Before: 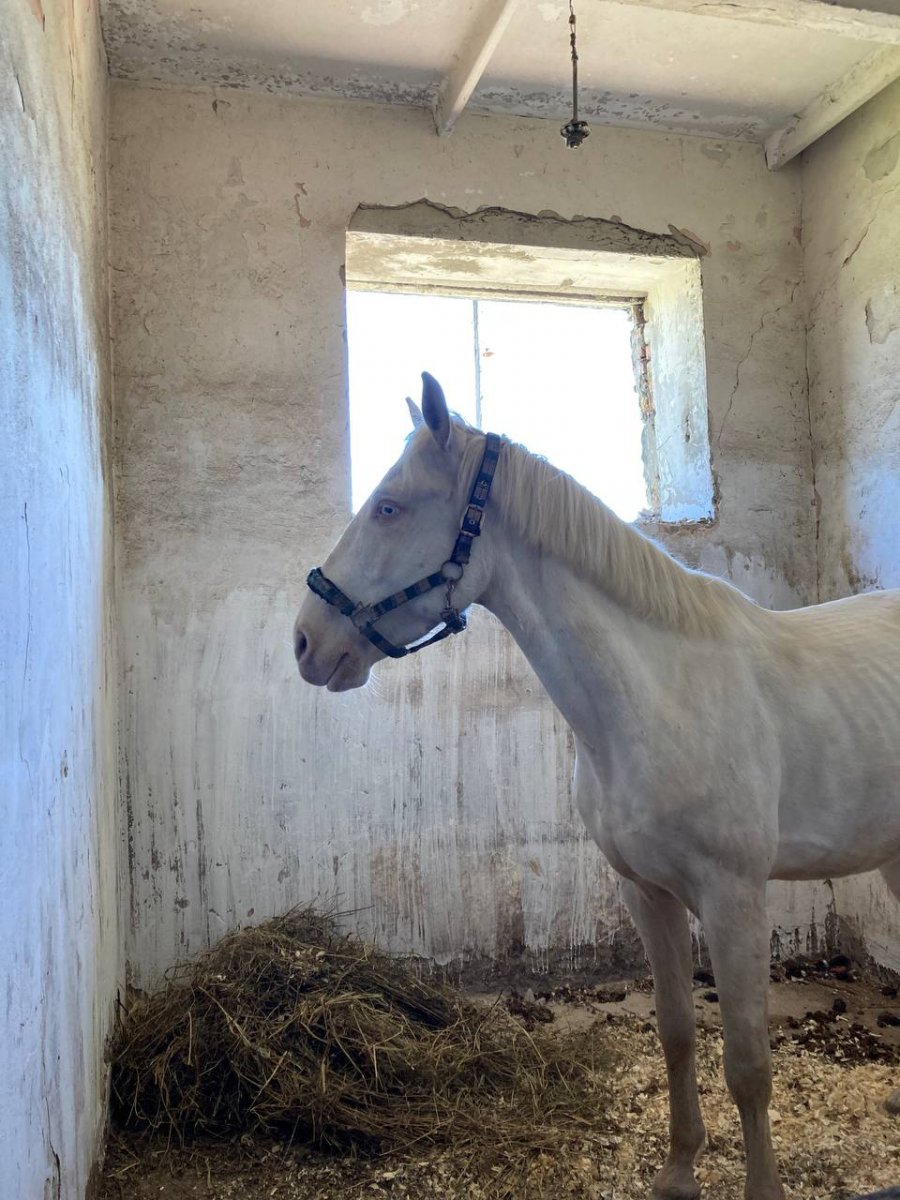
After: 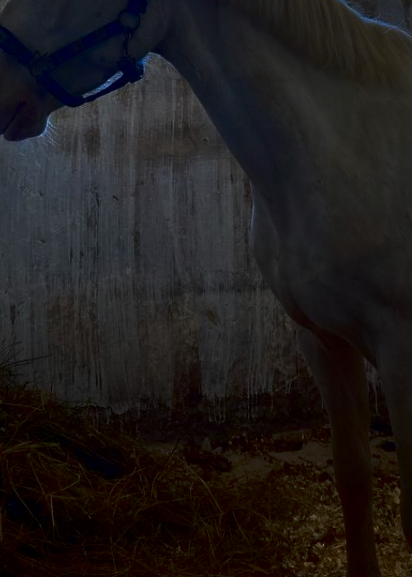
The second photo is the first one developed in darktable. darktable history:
contrast brightness saturation: contrast 0.09, brightness -0.582, saturation 0.169
base curve: curves: ch0 [(0, 0) (0.826, 0.587) (1, 1)], preserve colors none
crop: left 35.986%, top 45.939%, right 18.204%, bottom 5.967%
